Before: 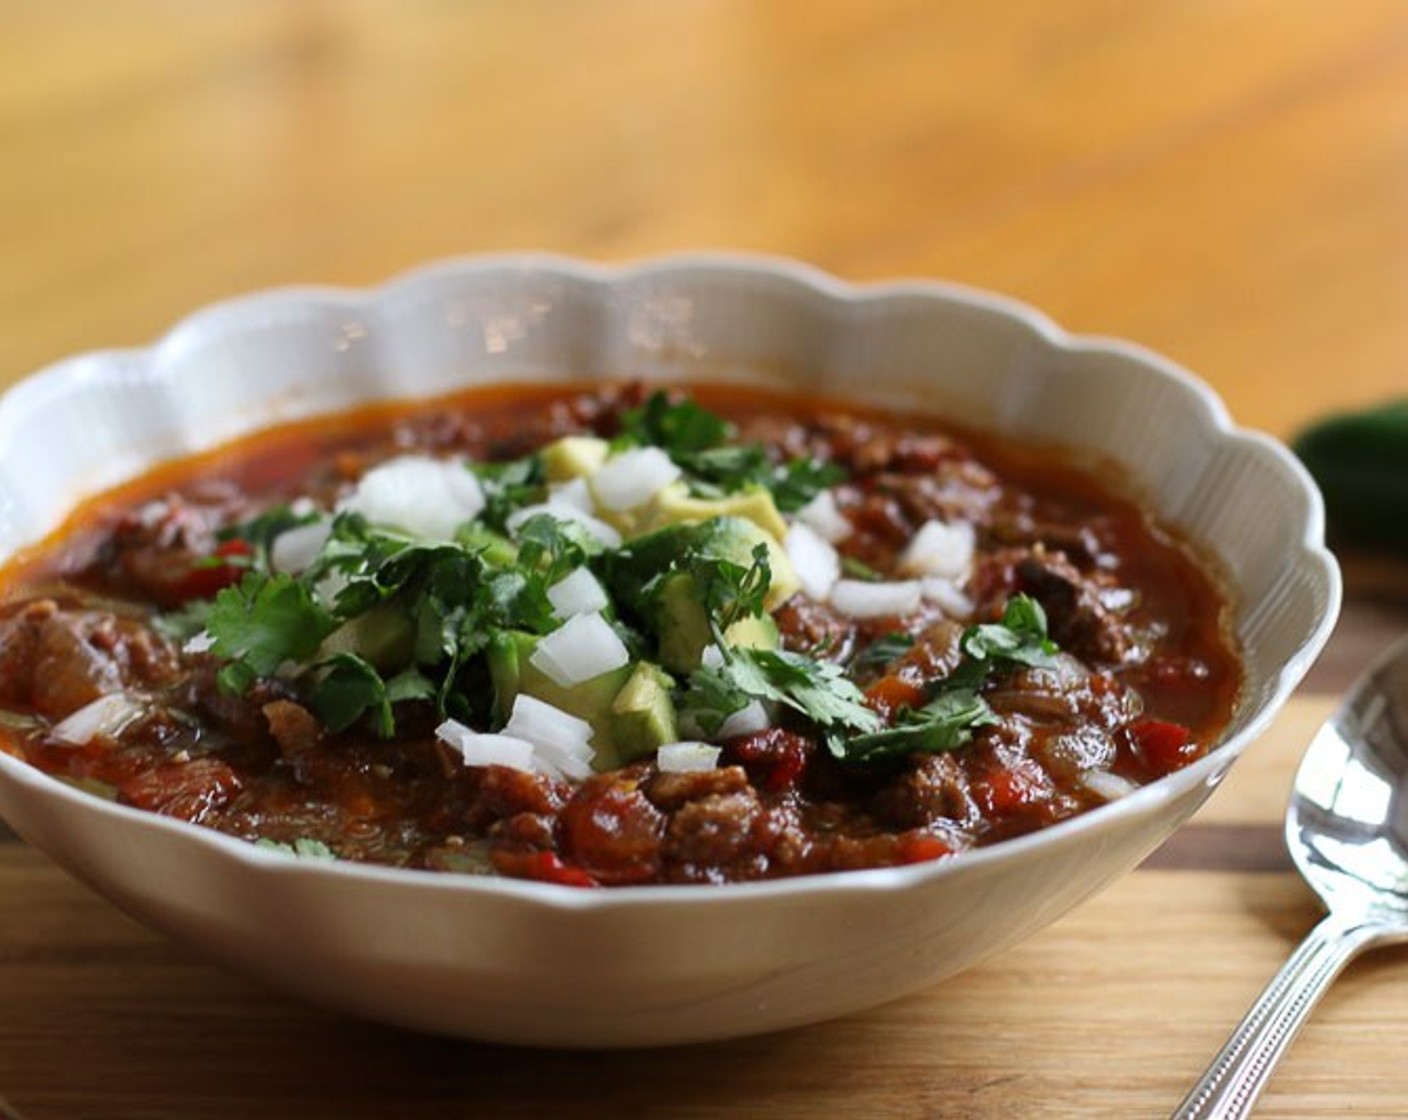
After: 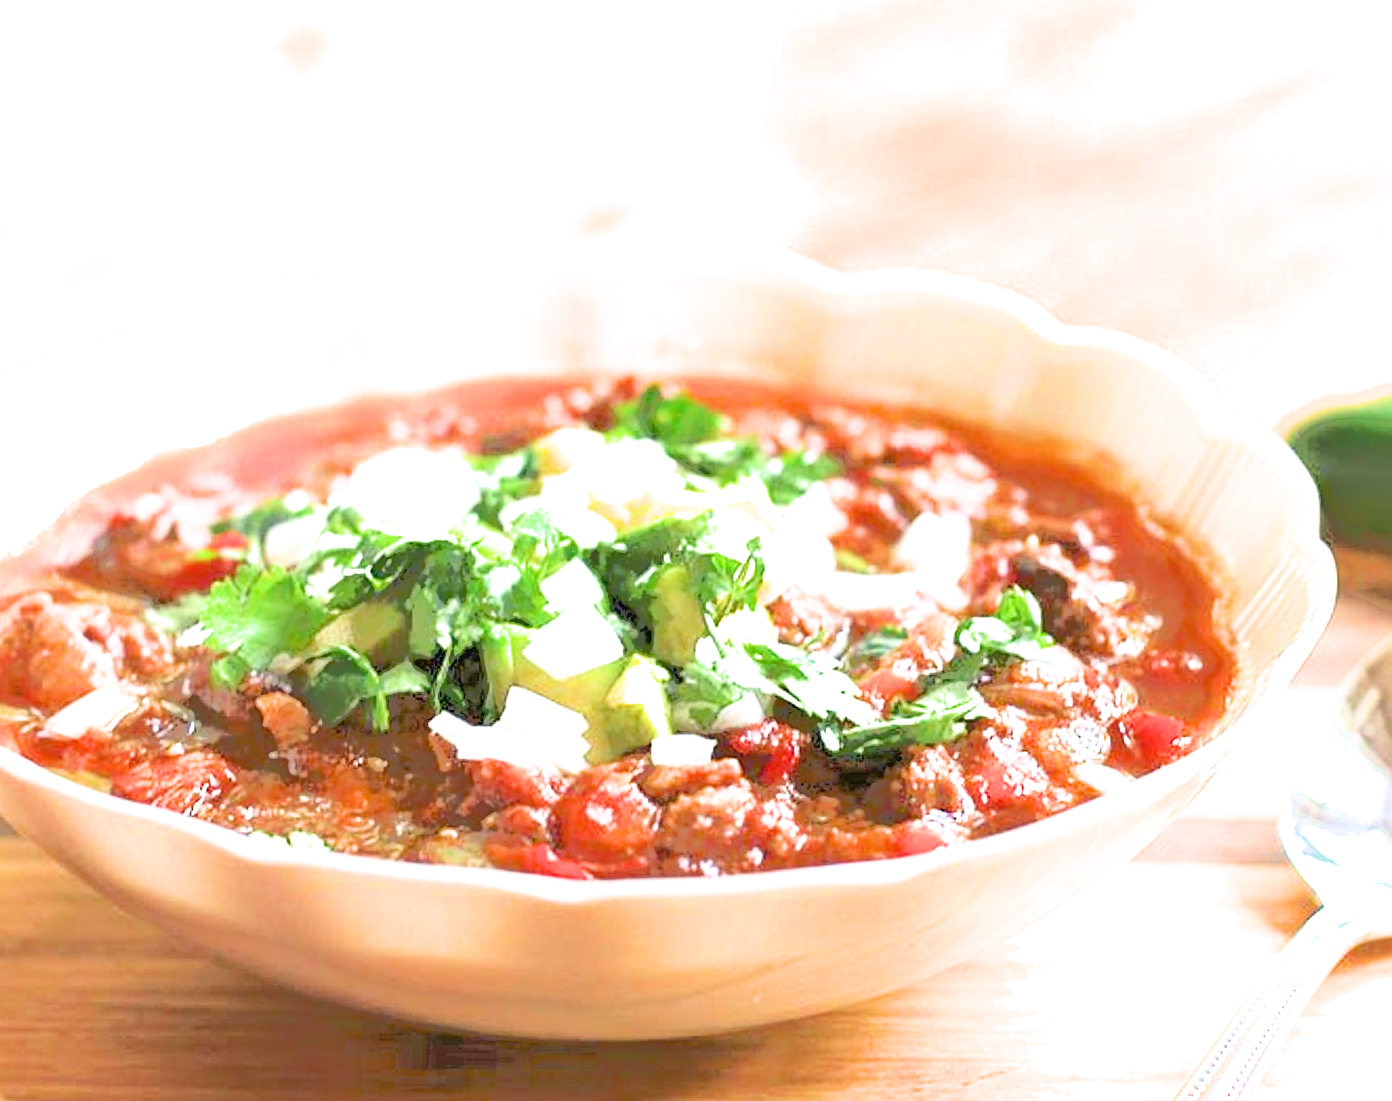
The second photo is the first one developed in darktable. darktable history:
tone equalizer: -7 EV -0.651 EV, -6 EV 0.983 EV, -5 EV -0.44 EV, -4 EV 0.418 EV, -3 EV 0.428 EV, -2 EV 0.17 EV, -1 EV -0.138 EV, +0 EV -0.399 EV
exposure: black level correction 0, exposure 3.966 EV, compensate exposure bias true, compensate highlight preservation false
crop: left 0.429%, top 0.652%, right 0.222%, bottom 0.897%
filmic rgb: black relative exposure -7.65 EV, white relative exposure 4.56 EV, hardness 3.61, color science v6 (2022)
sharpen: on, module defaults
